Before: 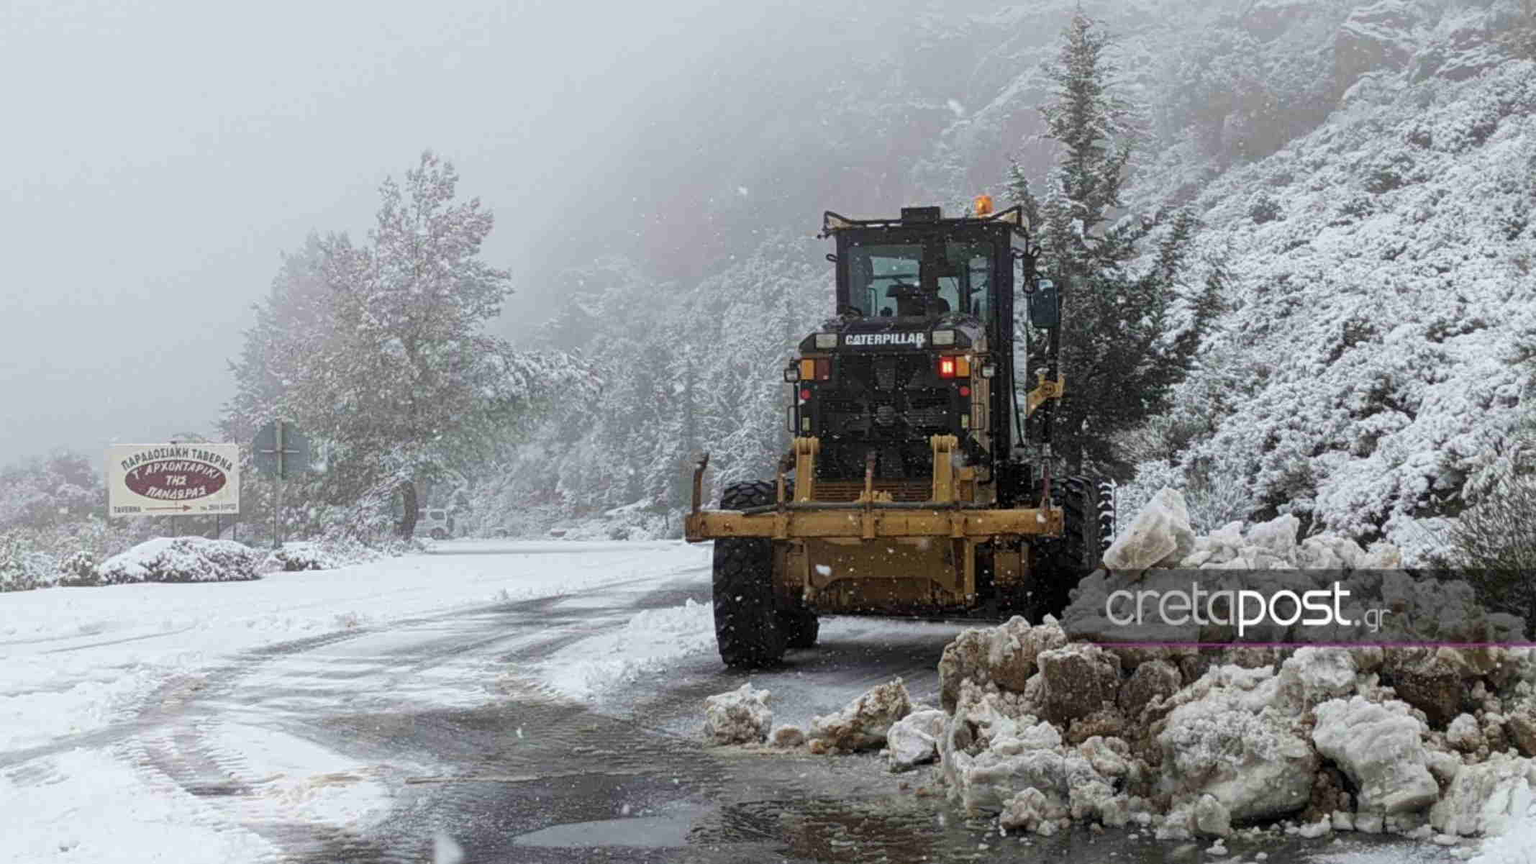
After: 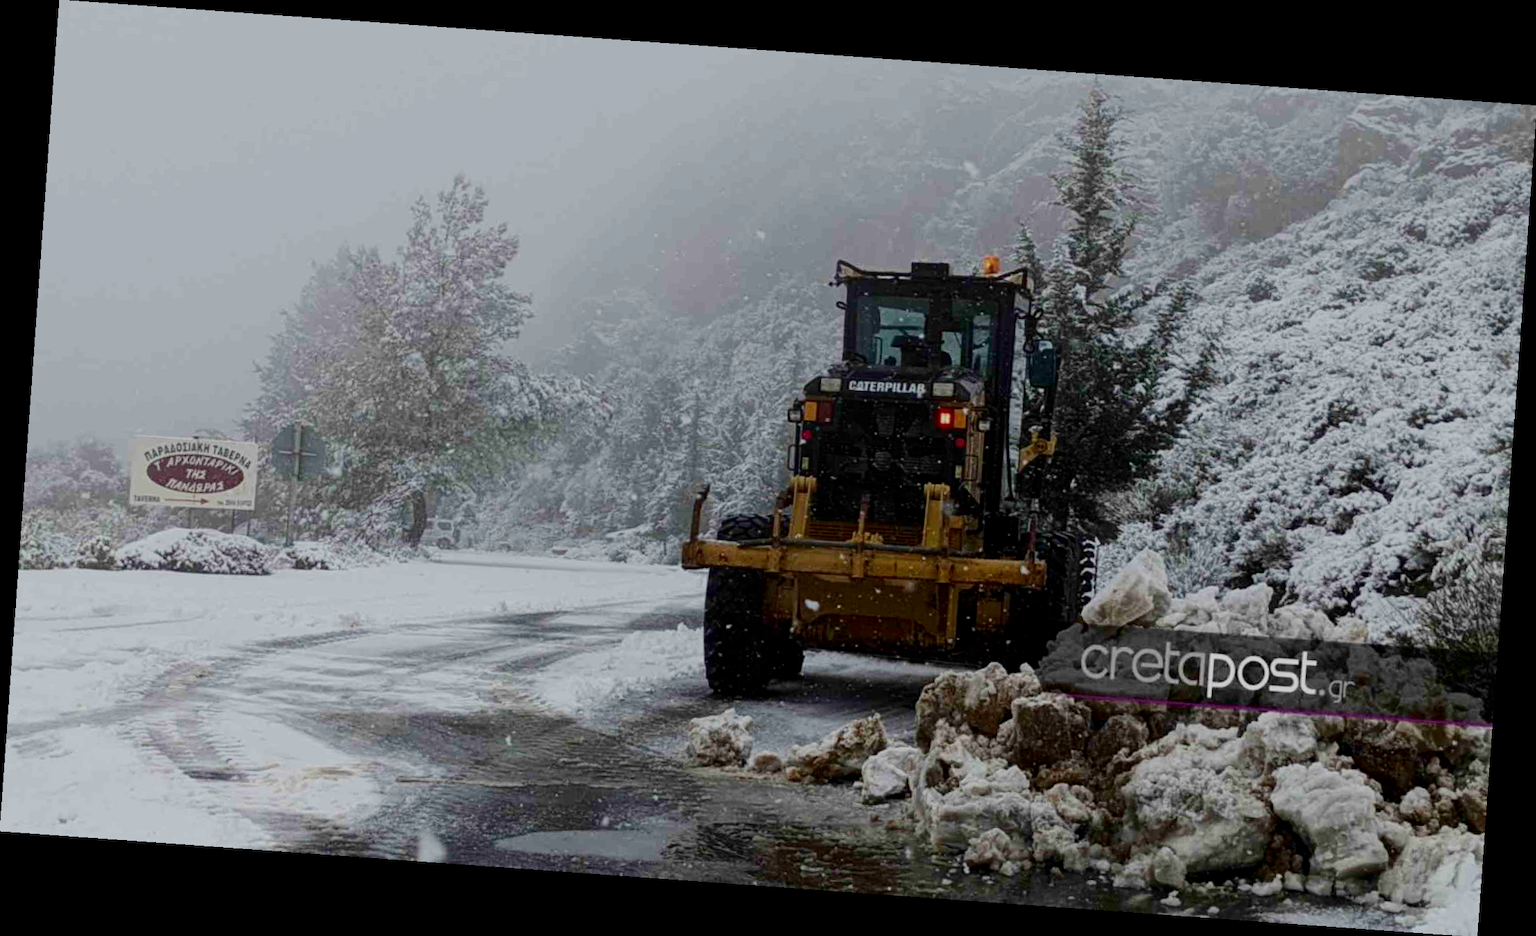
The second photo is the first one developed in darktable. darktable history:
filmic rgb: black relative exposure -6.59 EV, white relative exposure 4.71 EV, hardness 3.13, contrast 0.805
contrast brightness saturation: contrast 0.22, brightness -0.19, saturation 0.24
rotate and perspective: rotation 4.1°, automatic cropping off
